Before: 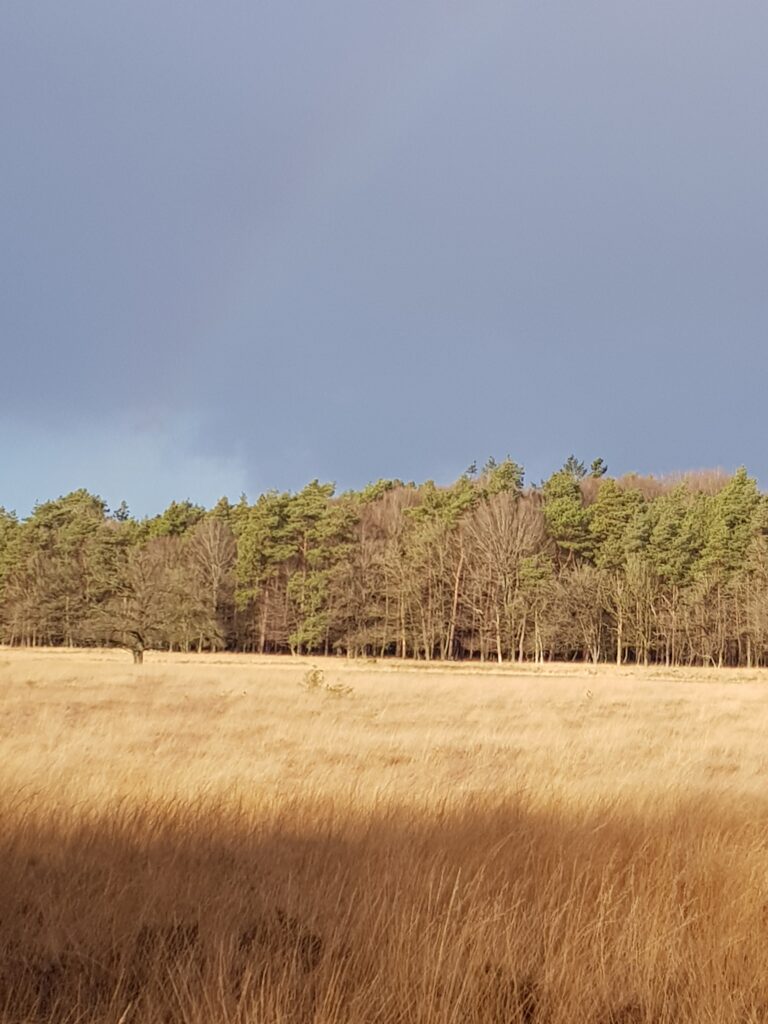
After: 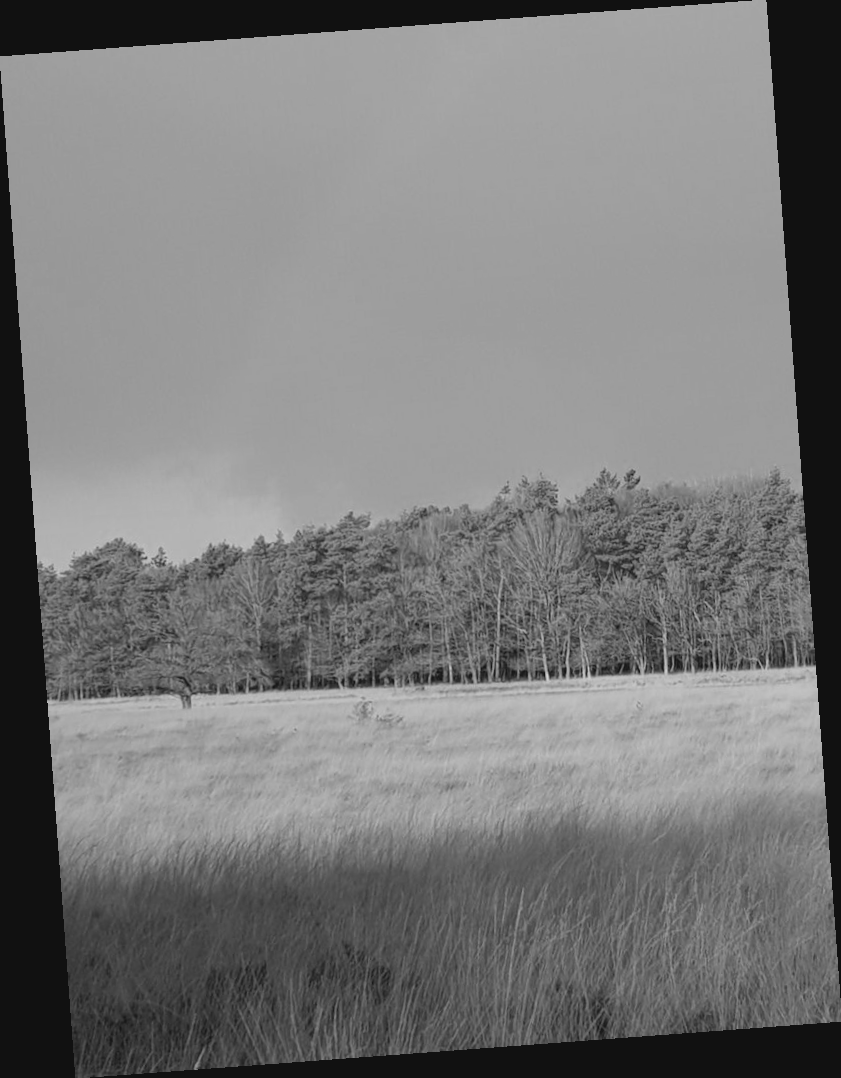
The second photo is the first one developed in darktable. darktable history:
contrast brightness saturation: contrast -0.1, saturation -0.1
rotate and perspective: rotation -4.25°, automatic cropping off
color calibration: output gray [0.253, 0.26, 0.487, 0], gray › normalize channels true, illuminant same as pipeline (D50), adaptation XYZ, x 0.346, y 0.359, gamut compression 0
